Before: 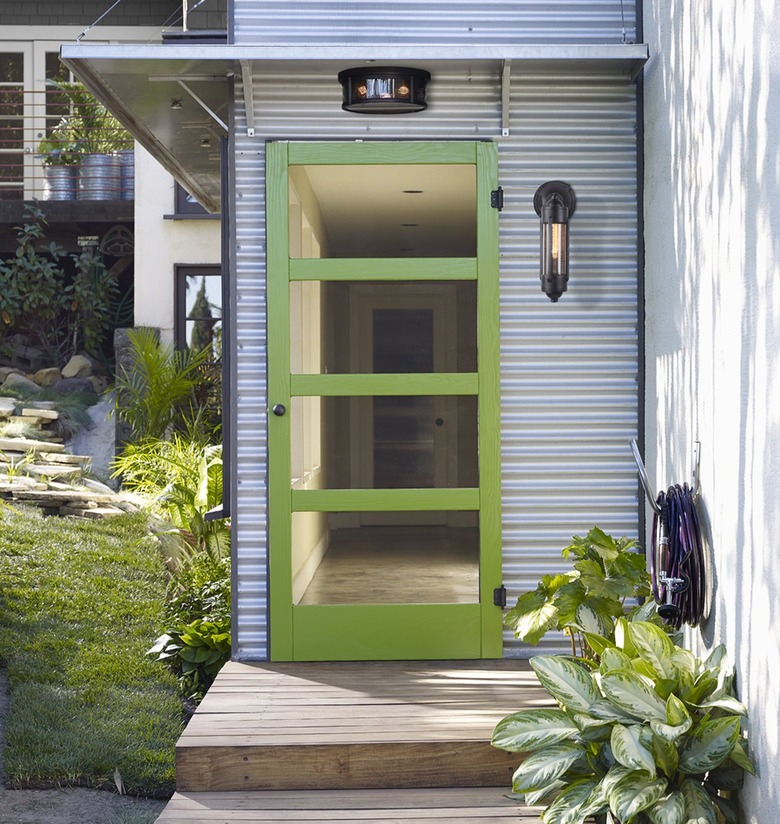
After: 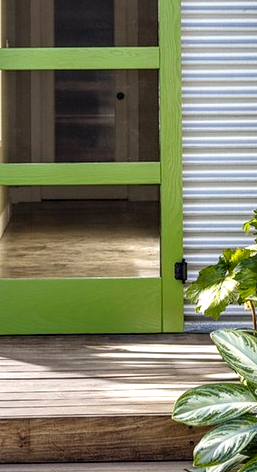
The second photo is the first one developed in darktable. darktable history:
local contrast: highlights 11%, shadows 37%, detail 184%, midtone range 0.468
crop: left 40.987%, top 39.611%, right 25.987%, bottom 3.083%
